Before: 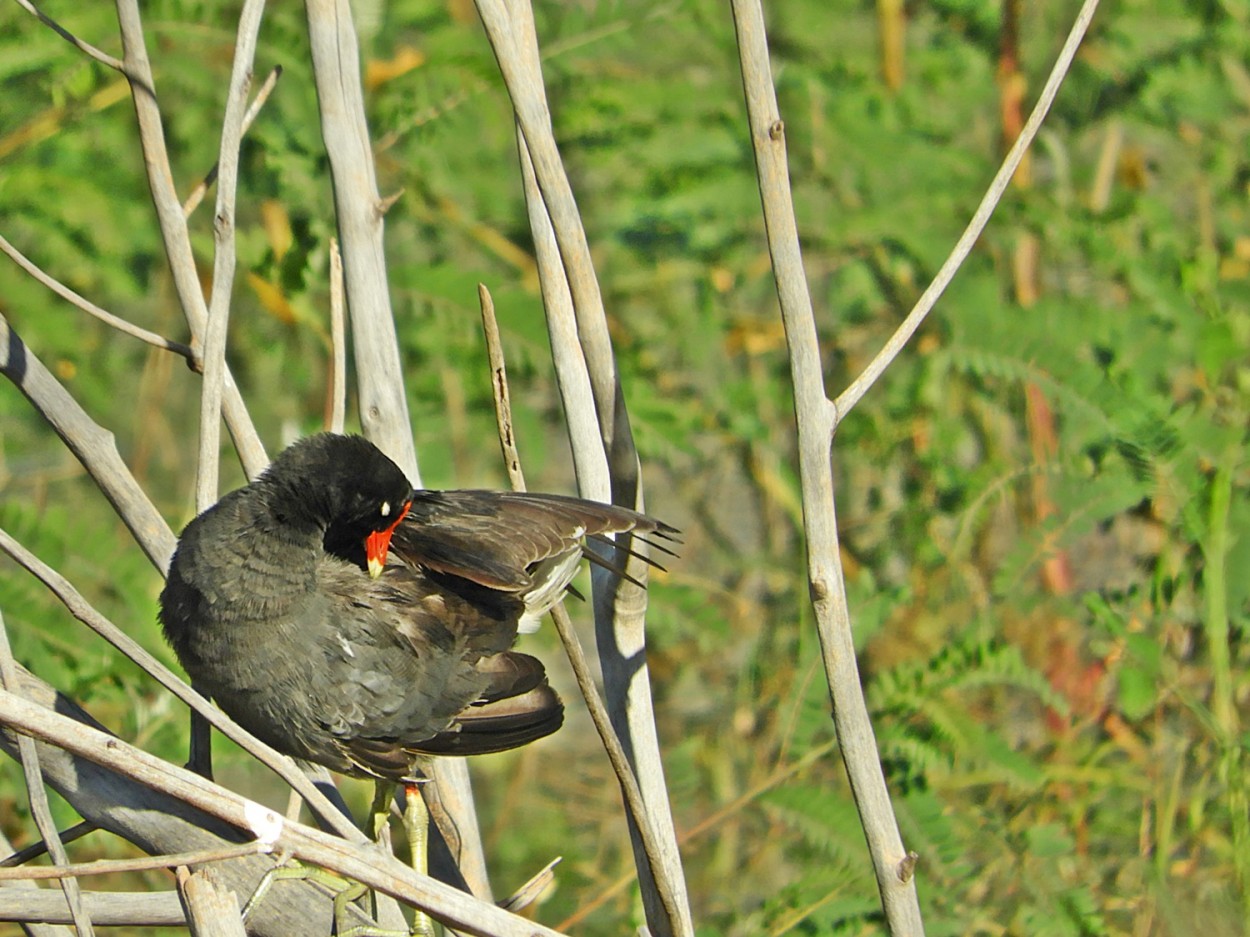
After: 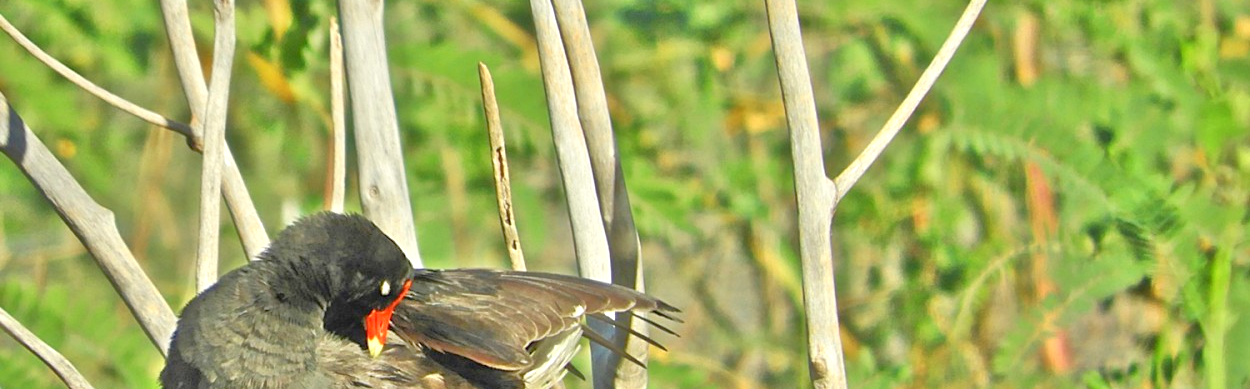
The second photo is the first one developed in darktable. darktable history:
crop and rotate: top 23.667%, bottom 34.721%
tone equalizer: -8 EV 1.99 EV, -7 EV 1.99 EV, -6 EV 1.97 EV, -5 EV 1.99 EV, -4 EV 1.99 EV, -3 EV 1.48 EV, -2 EV 0.985 EV, -1 EV 0.494 EV
